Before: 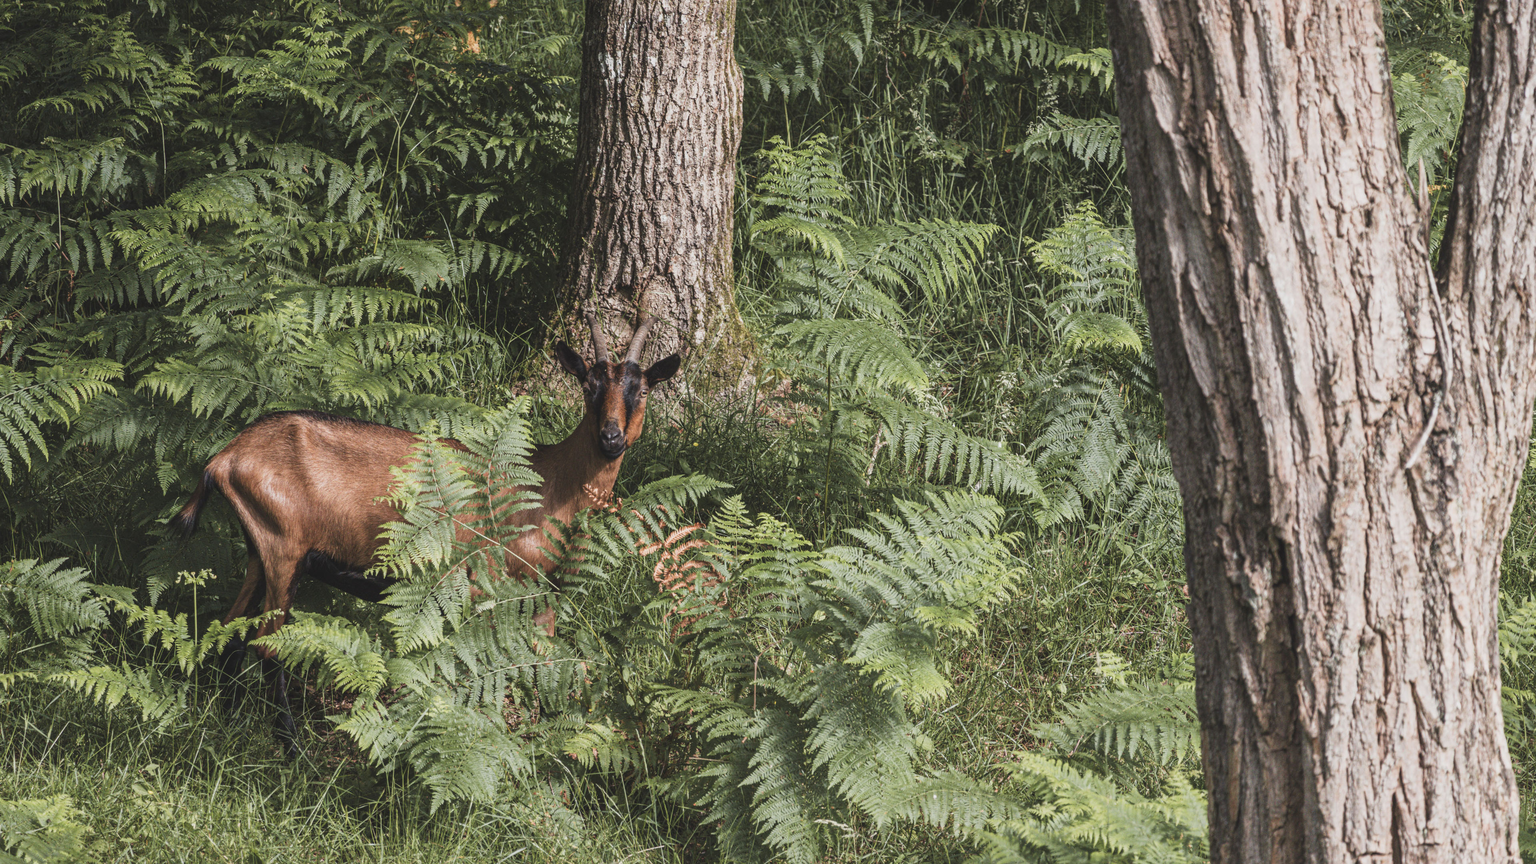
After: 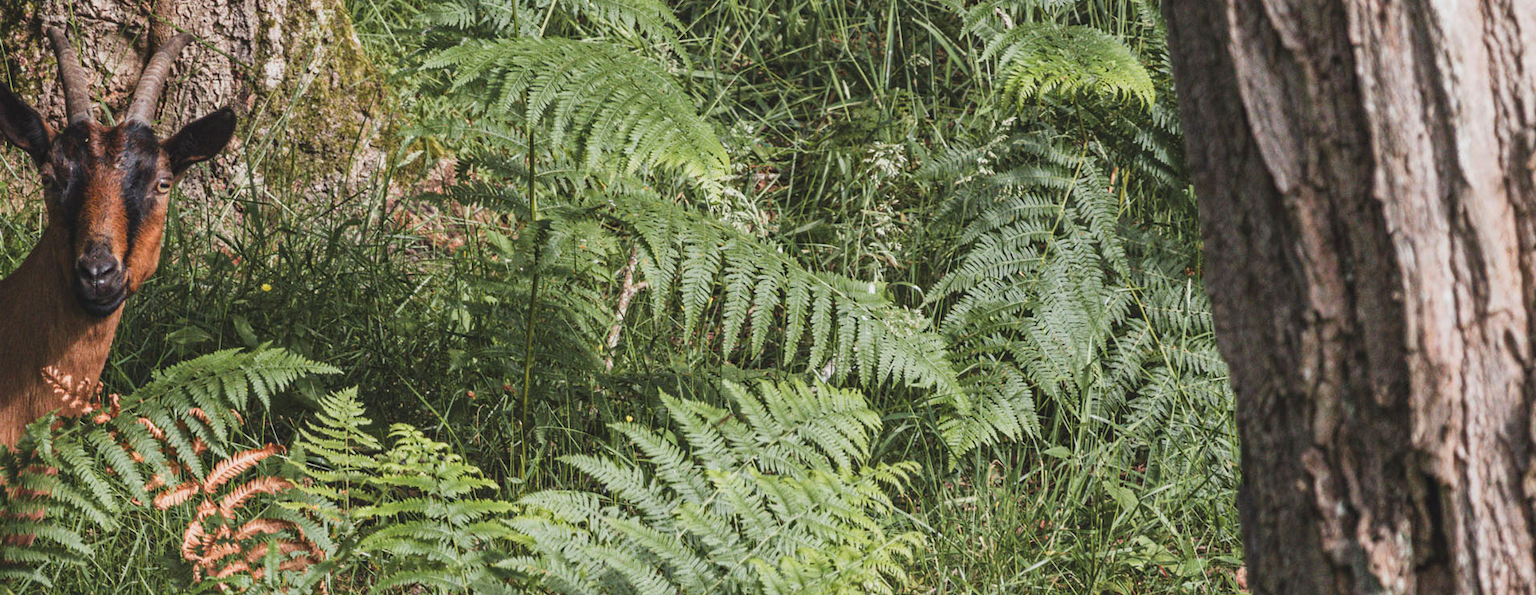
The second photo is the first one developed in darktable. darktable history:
crop: left 36.607%, top 34.735%, right 13.146%, bottom 30.611%
haze removal: compatibility mode true, adaptive false
